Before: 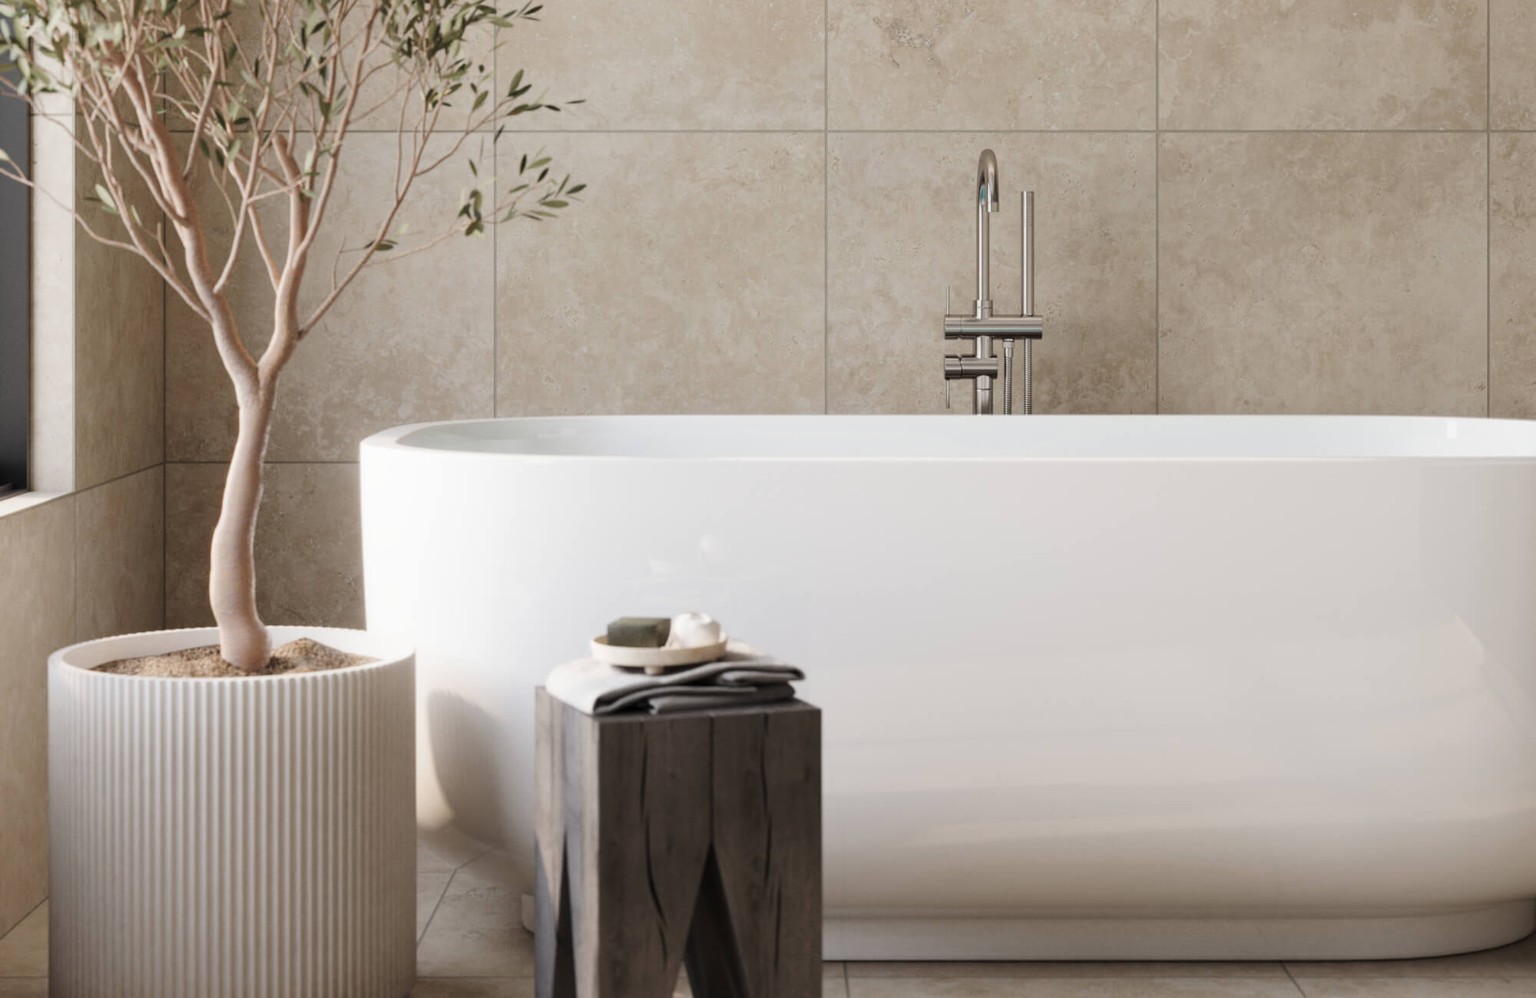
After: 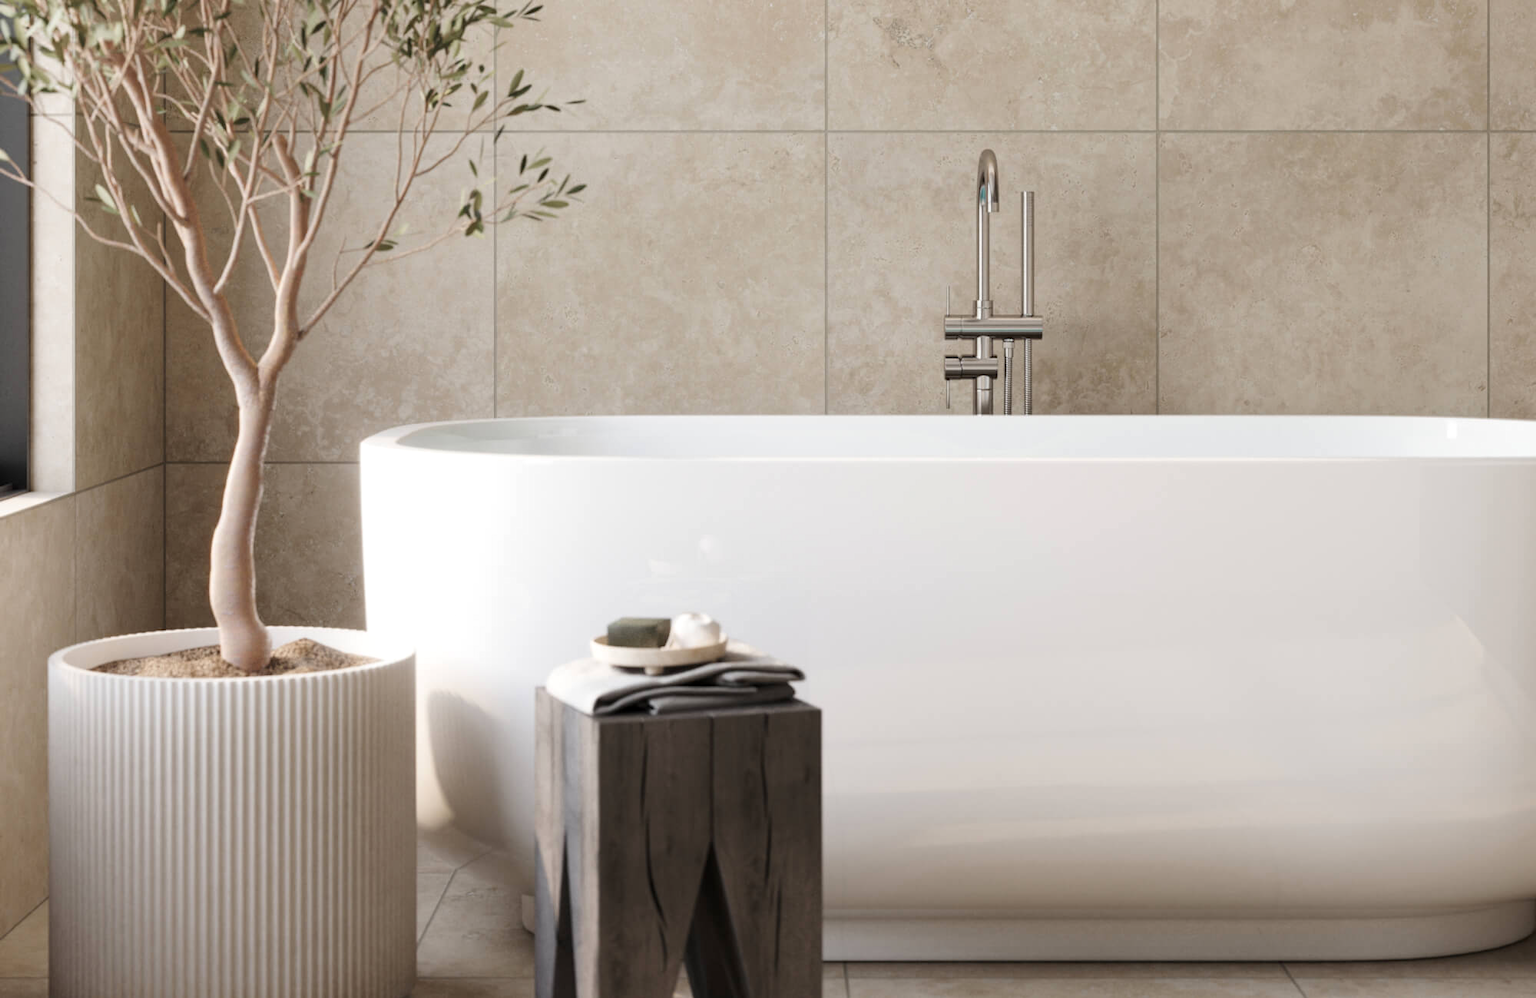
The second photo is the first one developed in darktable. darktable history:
exposure: black level correction 0.001, exposure 0.14 EV, compensate exposure bias true, compensate highlight preservation false
